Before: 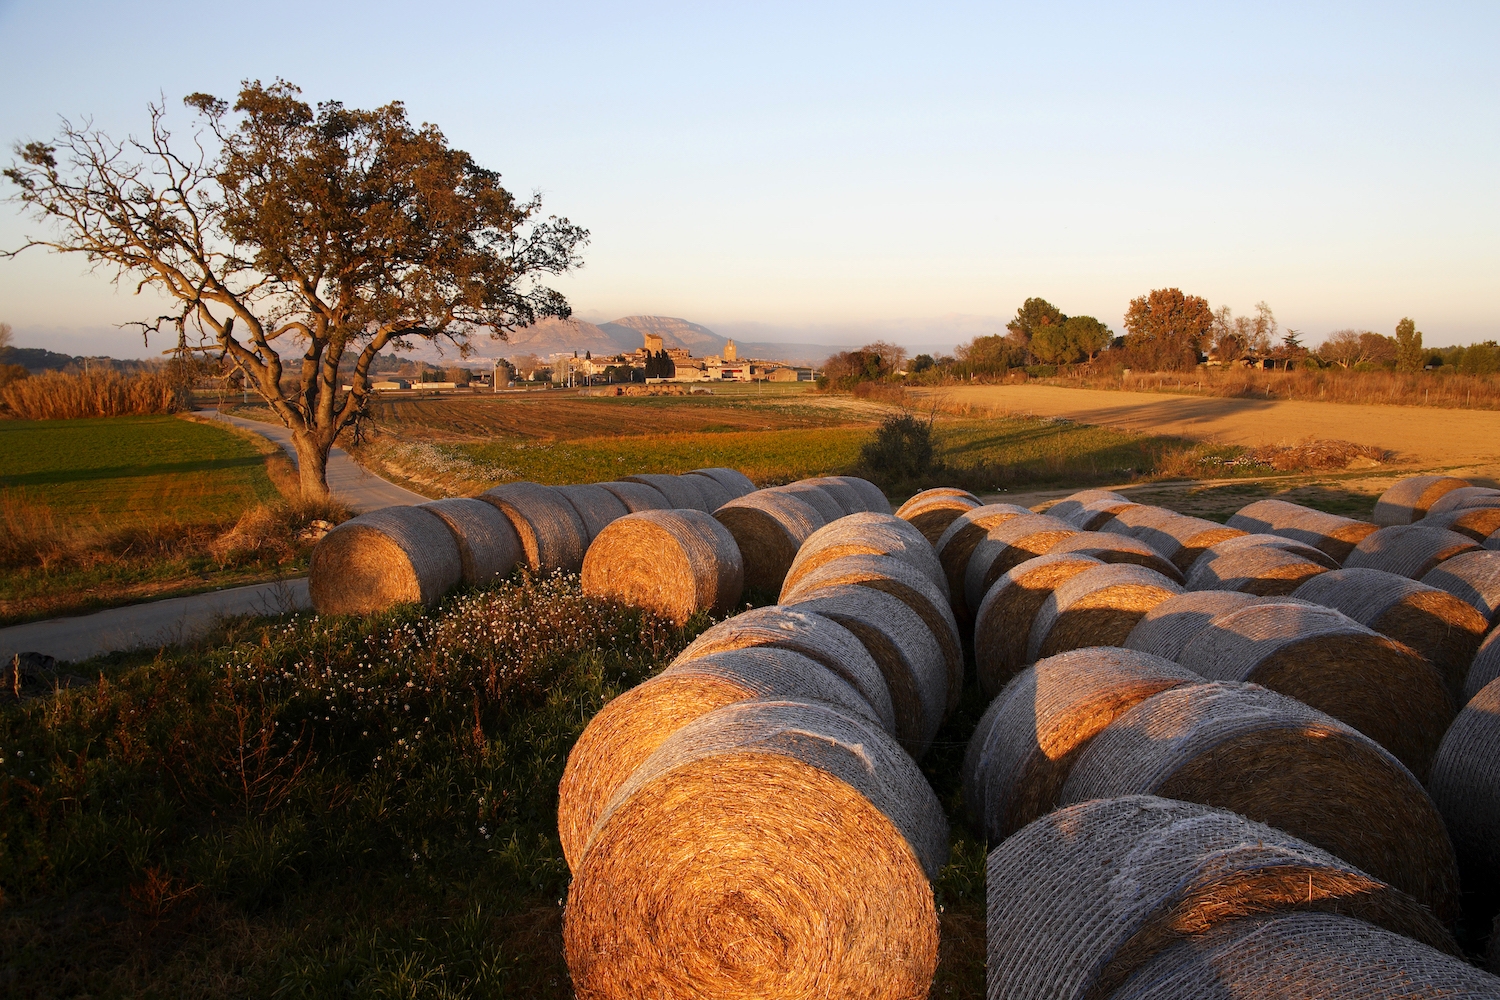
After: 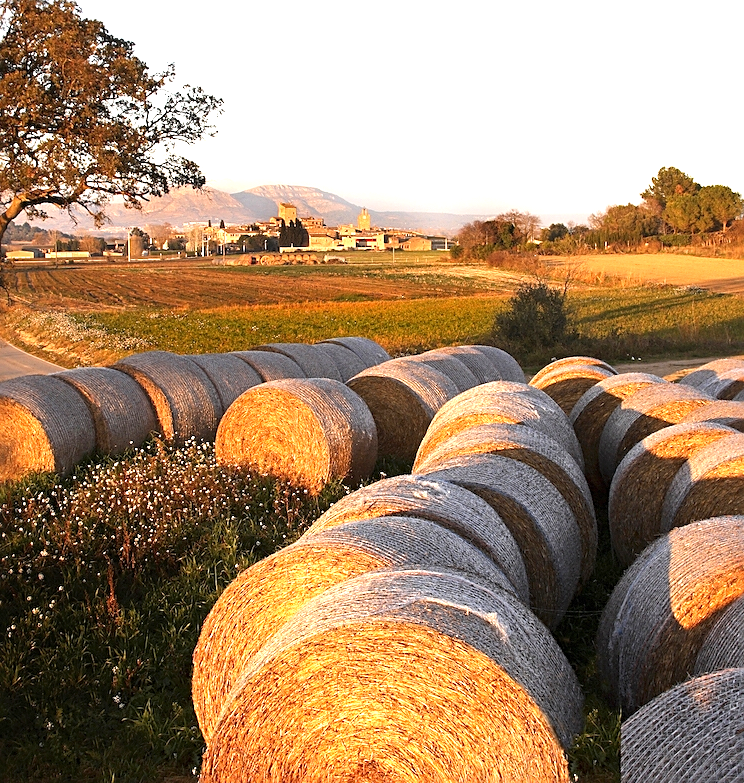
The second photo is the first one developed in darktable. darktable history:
exposure: black level correction 0, exposure 1 EV, compensate highlight preservation false
crop and rotate: angle 0.017°, left 24.413%, top 13.107%, right 25.908%, bottom 8.485%
sharpen: on, module defaults
